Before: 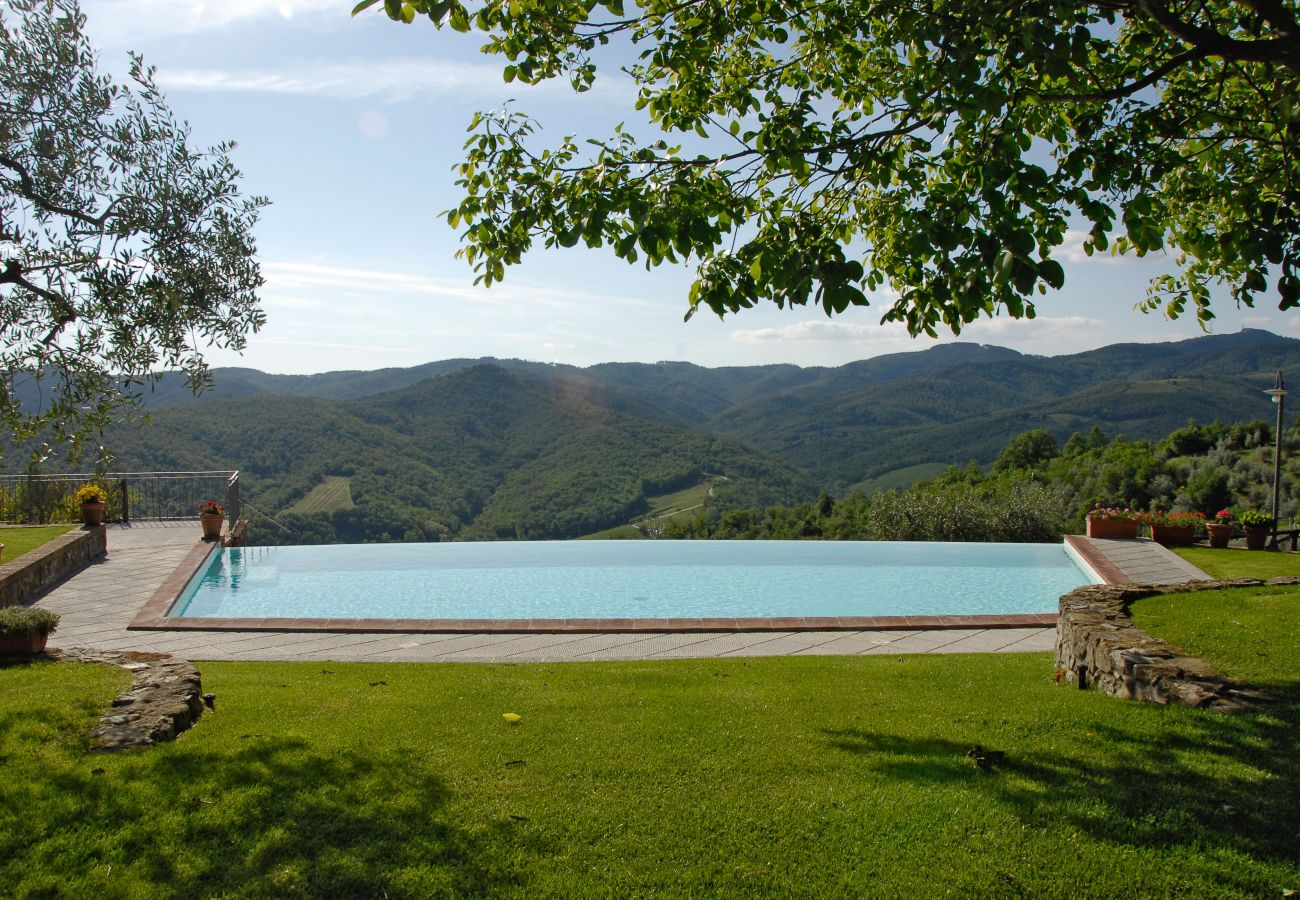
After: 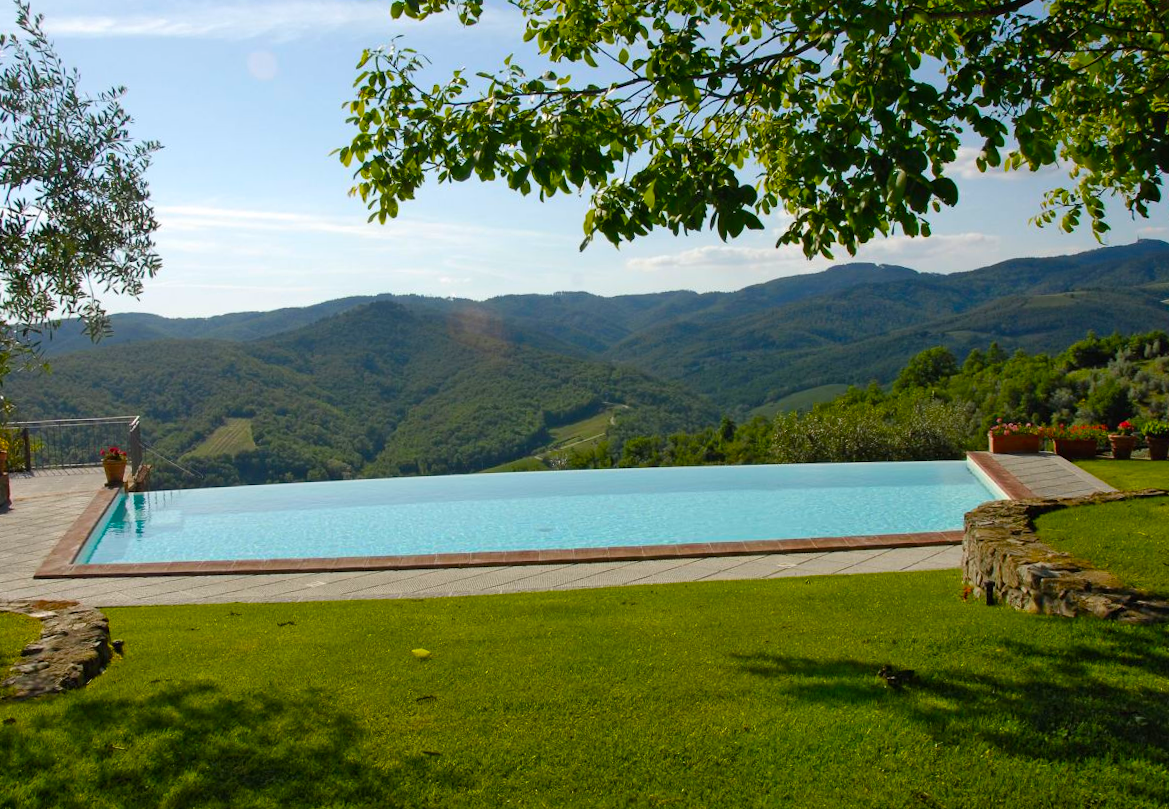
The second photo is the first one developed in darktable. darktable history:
crop and rotate: angle 1.96°, left 5.673%, top 5.673%
color balance rgb: linear chroma grading › global chroma 15%, perceptual saturation grading › global saturation 30%
